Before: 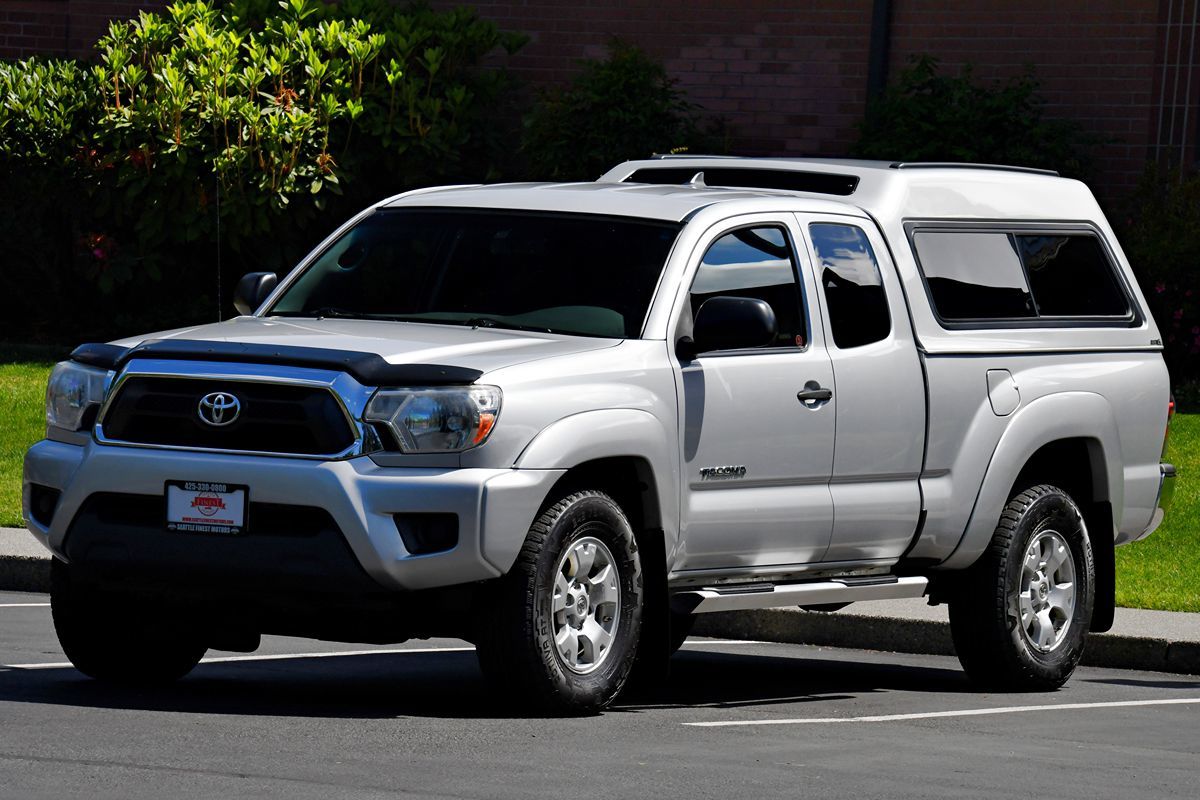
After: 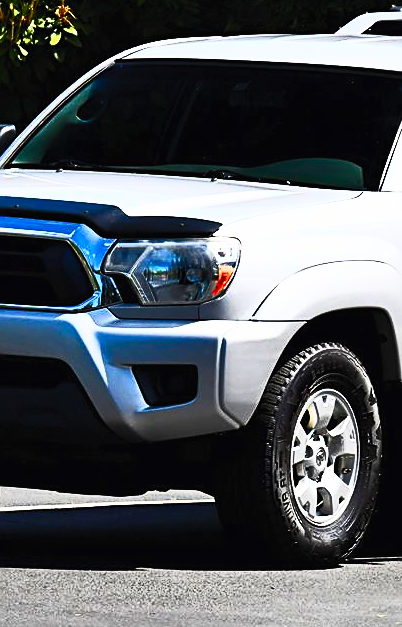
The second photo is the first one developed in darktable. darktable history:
crop and rotate: left 21.77%, top 18.528%, right 44.676%, bottom 2.997%
filmic rgb: black relative exposure -11.35 EV, white relative exposure 3.22 EV, hardness 6.76, color science v6 (2022)
sharpen: on, module defaults
contrast brightness saturation: contrast 0.83, brightness 0.59, saturation 0.59
